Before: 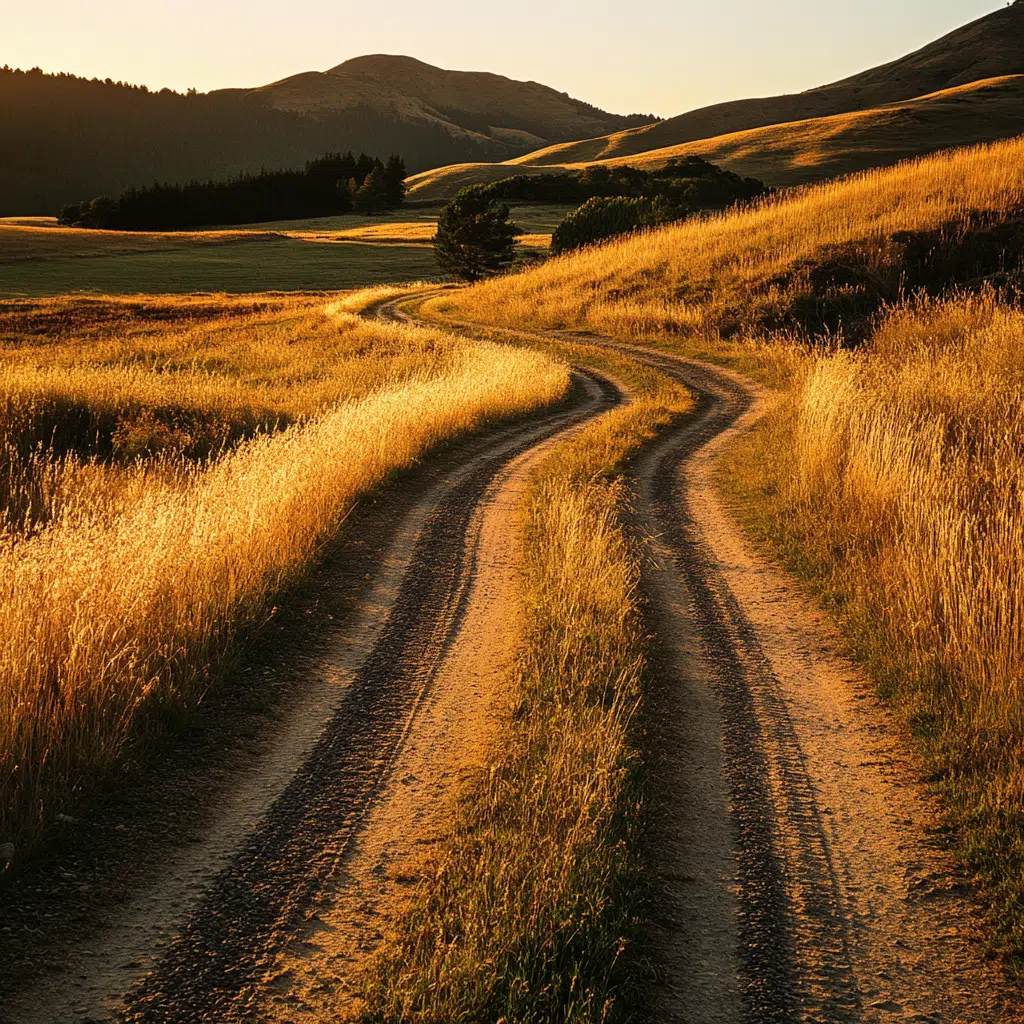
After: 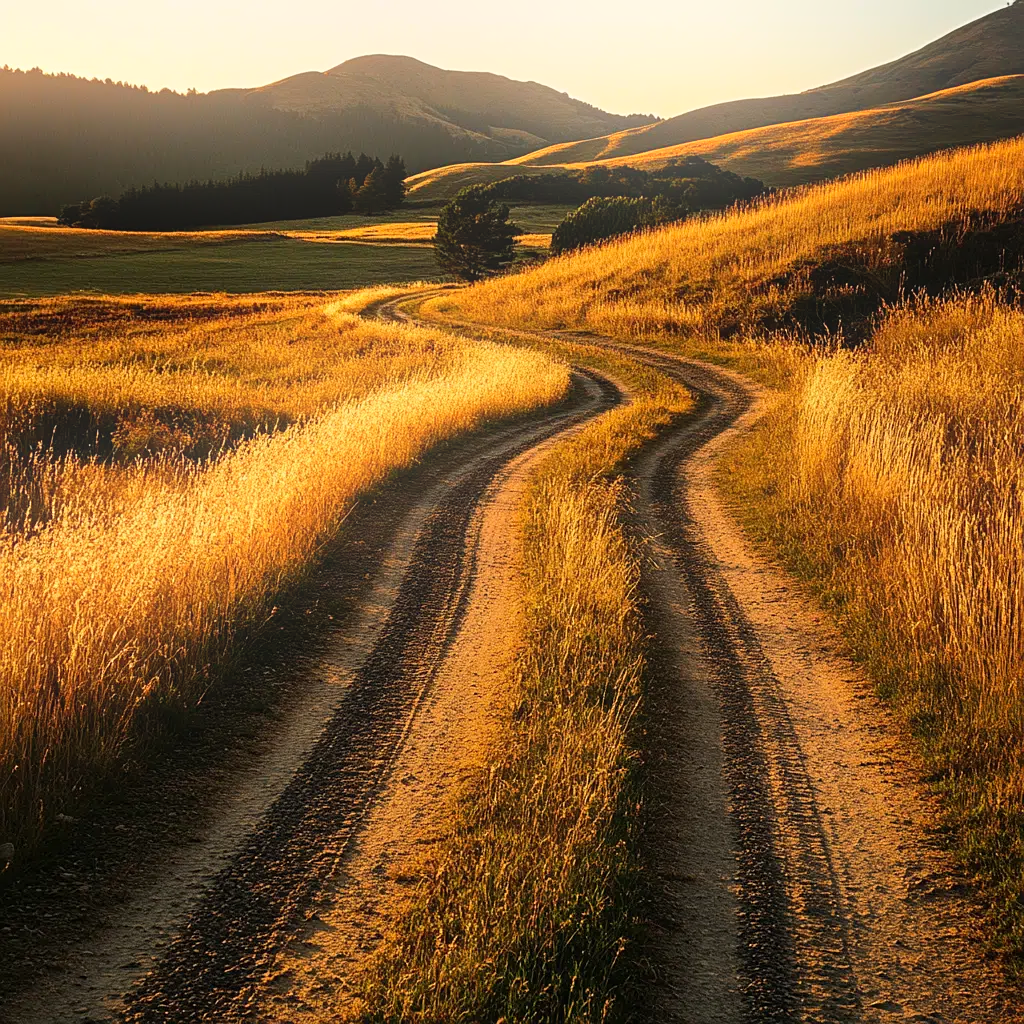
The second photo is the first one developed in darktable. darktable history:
bloom: on, module defaults
sharpen: amount 0.2
exposure: exposure -0.072 EV, compensate highlight preservation false
contrast brightness saturation: contrast 0.1, brightness 0.03, saturation 0.09
